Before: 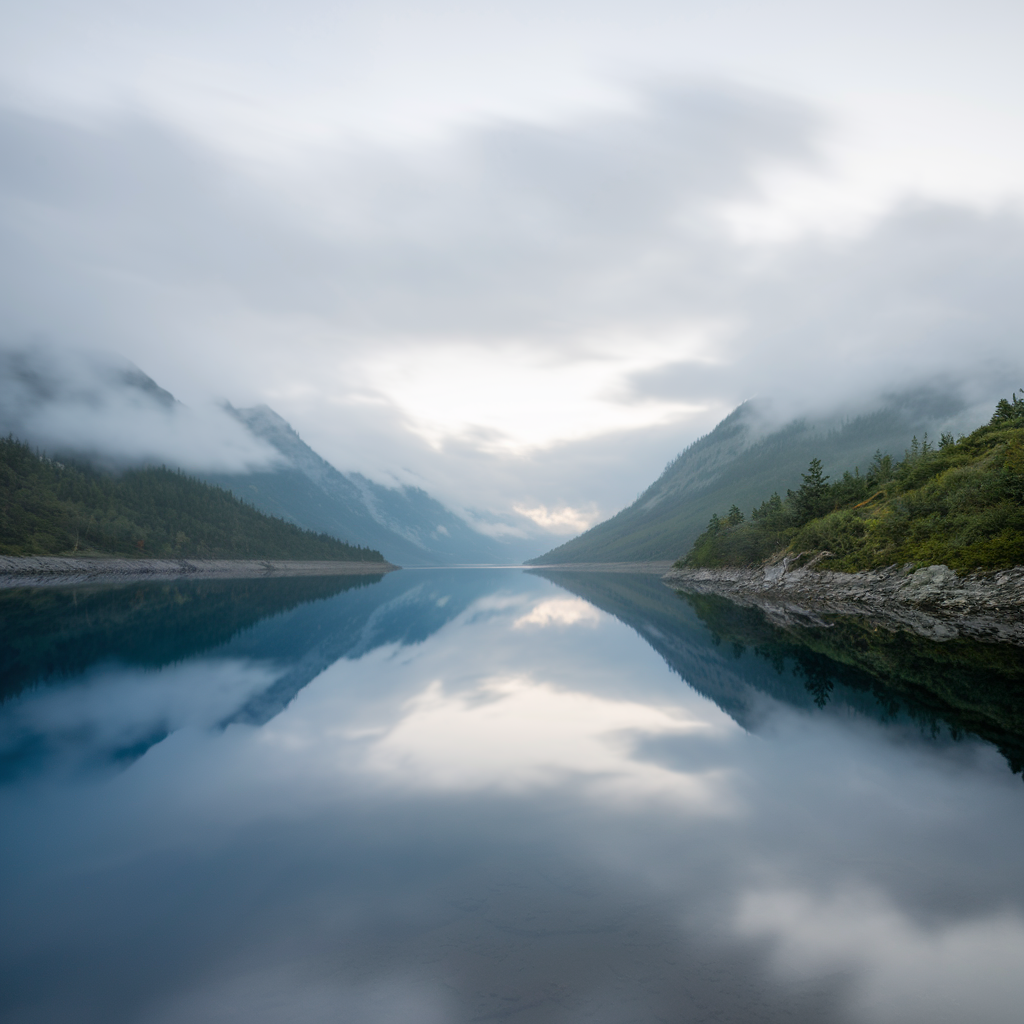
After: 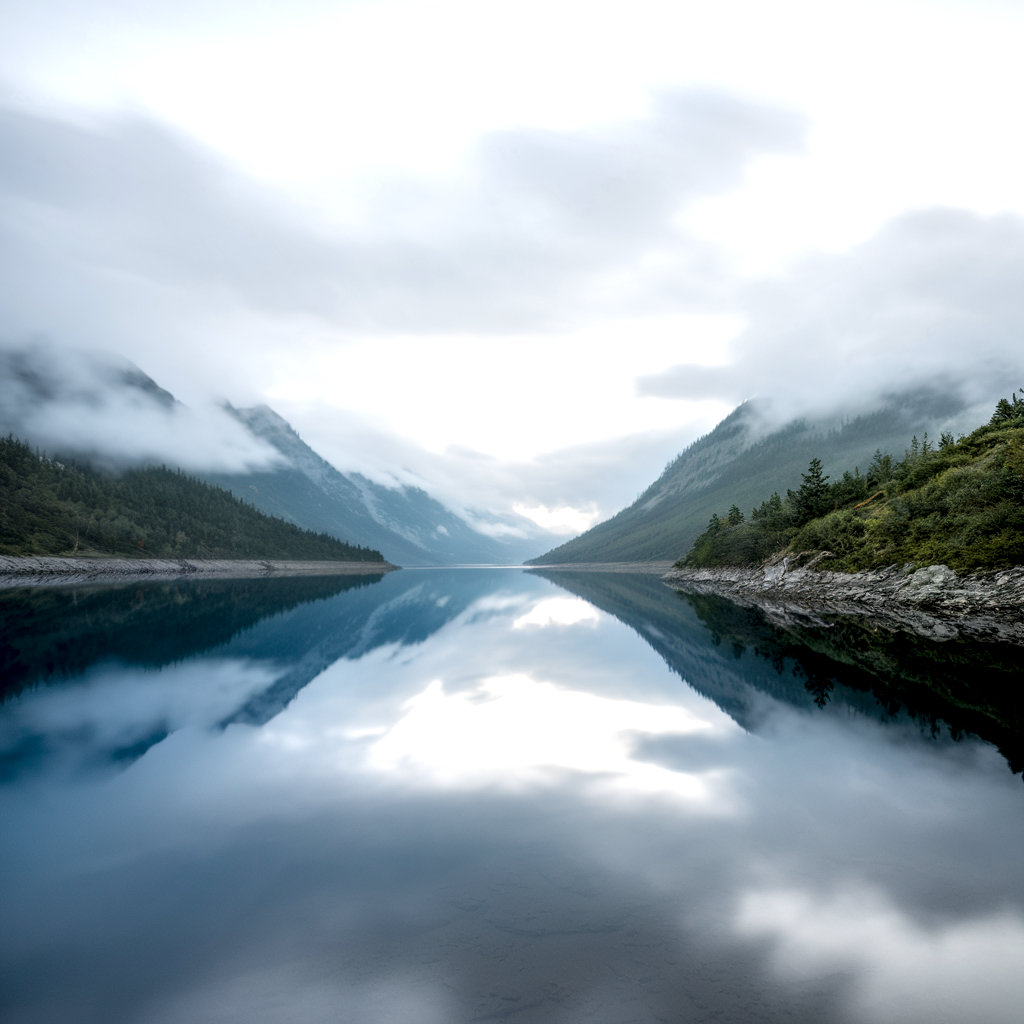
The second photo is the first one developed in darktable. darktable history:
local contrast: detail 160%
tone equalizer: -8 EV -0.421 EV, -7 EV -0.419 EV, -6 EV -0.323 EV, -5 EV -0.251 EV, -3 EV 0.211 EV, -2 EV 0.332 EV, -1 EV 0.411 EV, +0 EV 0.422 EV, smoothing 1
